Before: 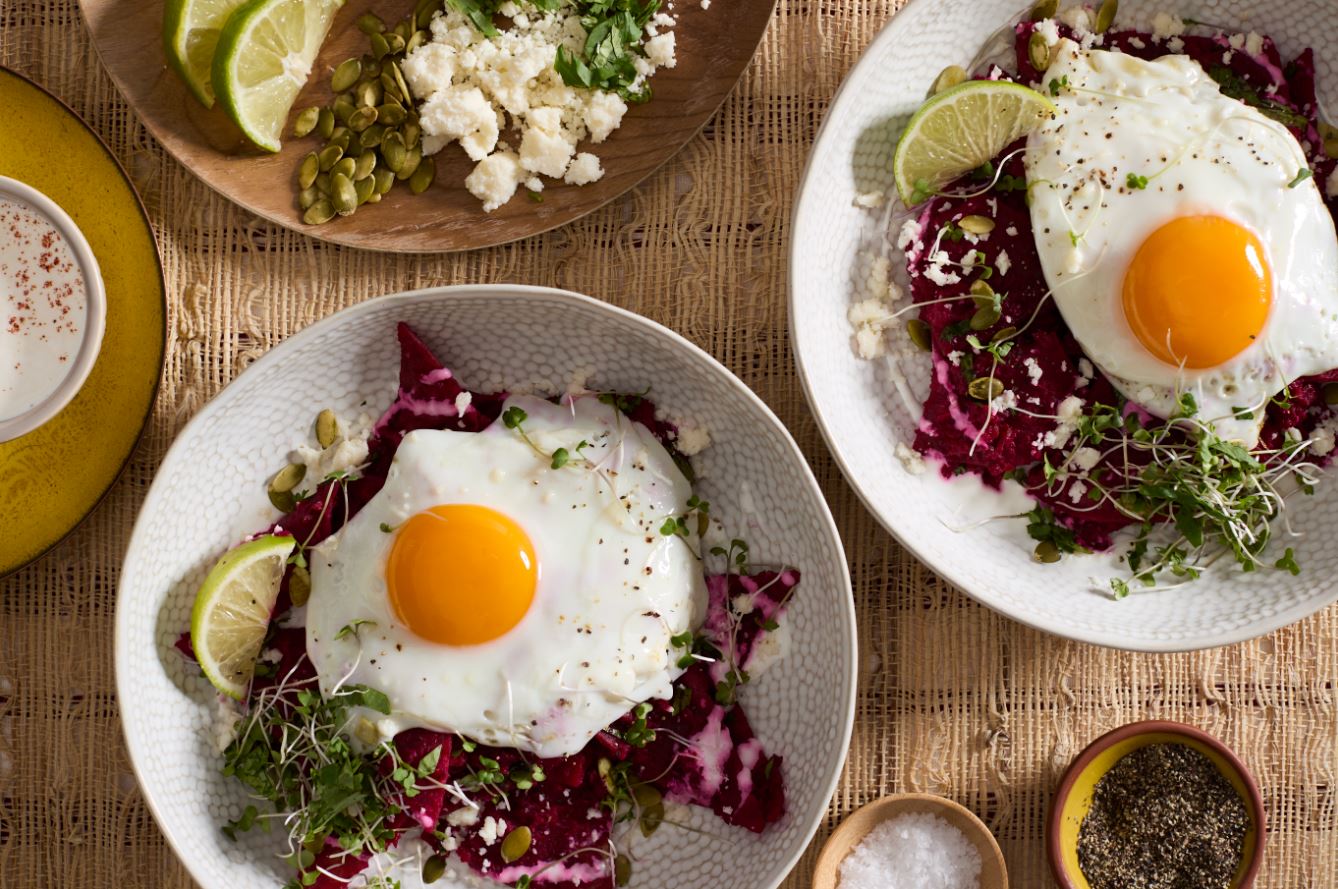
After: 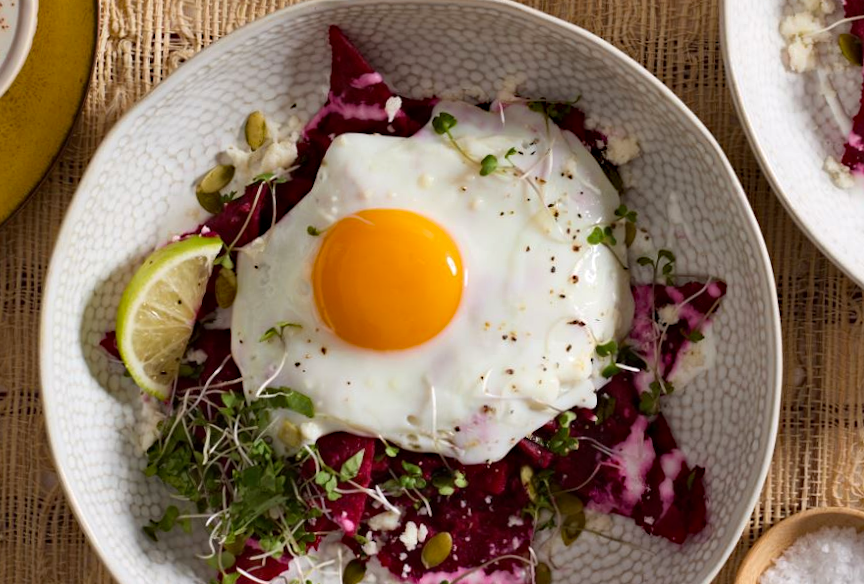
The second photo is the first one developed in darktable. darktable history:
crop and rotate: angle -1.2°, left 3.916%, top 32.219%, right 29.442%
haze removal: compatibility mode true, adaptive false
shadows and highlights: radius 337, shadows 28.46, soften with gaussian
